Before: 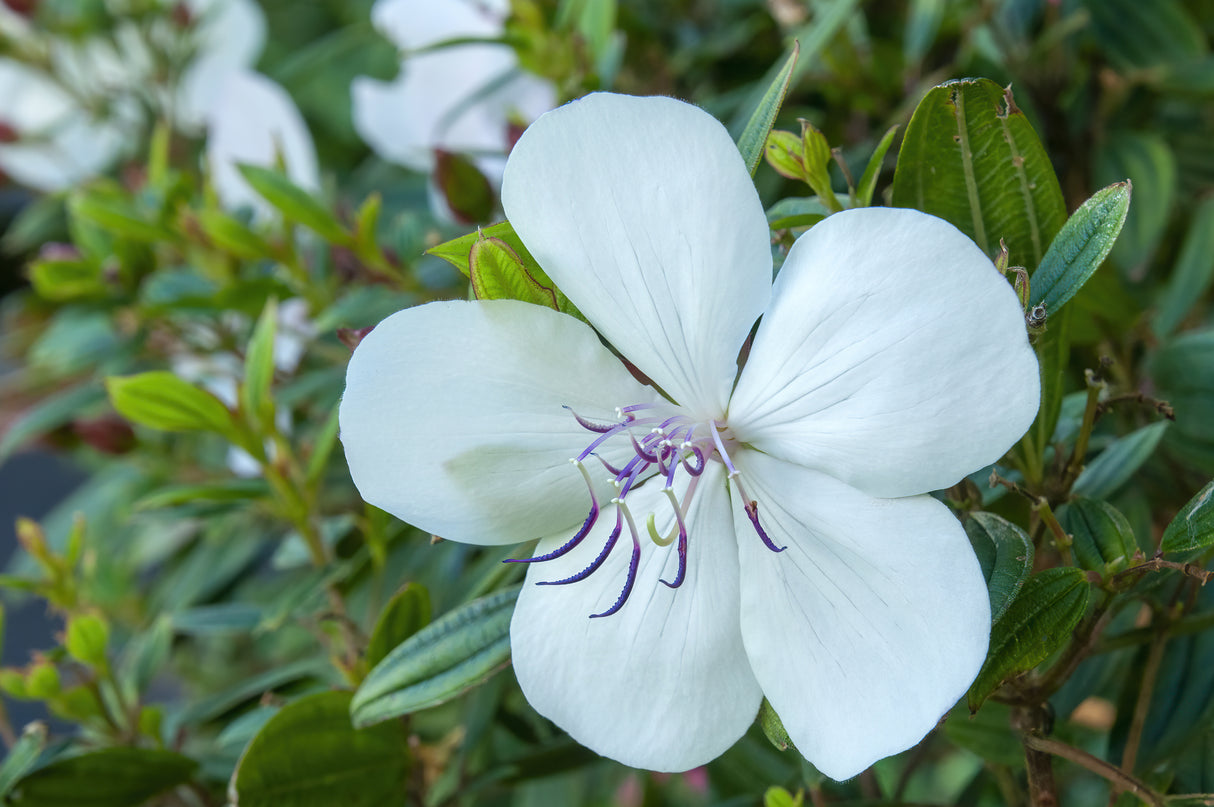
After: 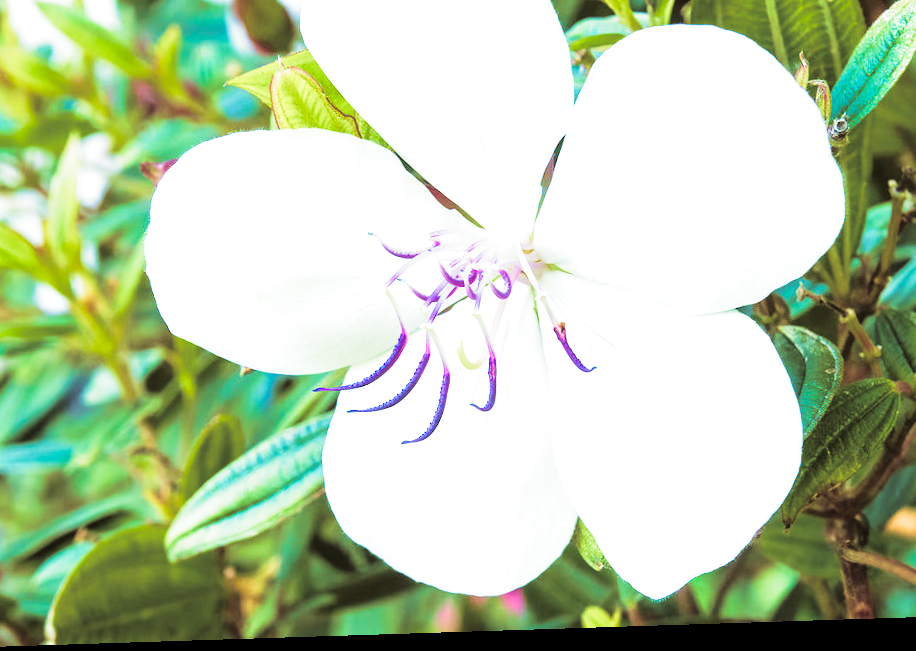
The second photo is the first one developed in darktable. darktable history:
crop: left 16.871%, top 22.857%, right 9.116%
base curve: curves: ch0 [(0, 0) (0.028, 0.03) (0.121, 0.232) (0.46, 0.748) (0.859, 0.968) (1, 1)], preserve colors none
exposure: exposure 0.485 EV, compensate highlight preservation false
rotate and perspective: rotation -1.77°, lens shift (horizontal) 0.004, automatic cropping off
split-toning: shadows › saturation 0.24, highlights › hue 54°, highlights › saturation 0.24
velvia: strength 67.07%, mid-tones bias 0.972
color balance rgb: perceptual saturation grading › global saturation 20%, perceptual saturation grading › highlights -50%, perceptual saturation grading › shadows 30%, perceptual brilliance grading › global brilliance 10%, perceptual brilliance grading › shadows 15%
